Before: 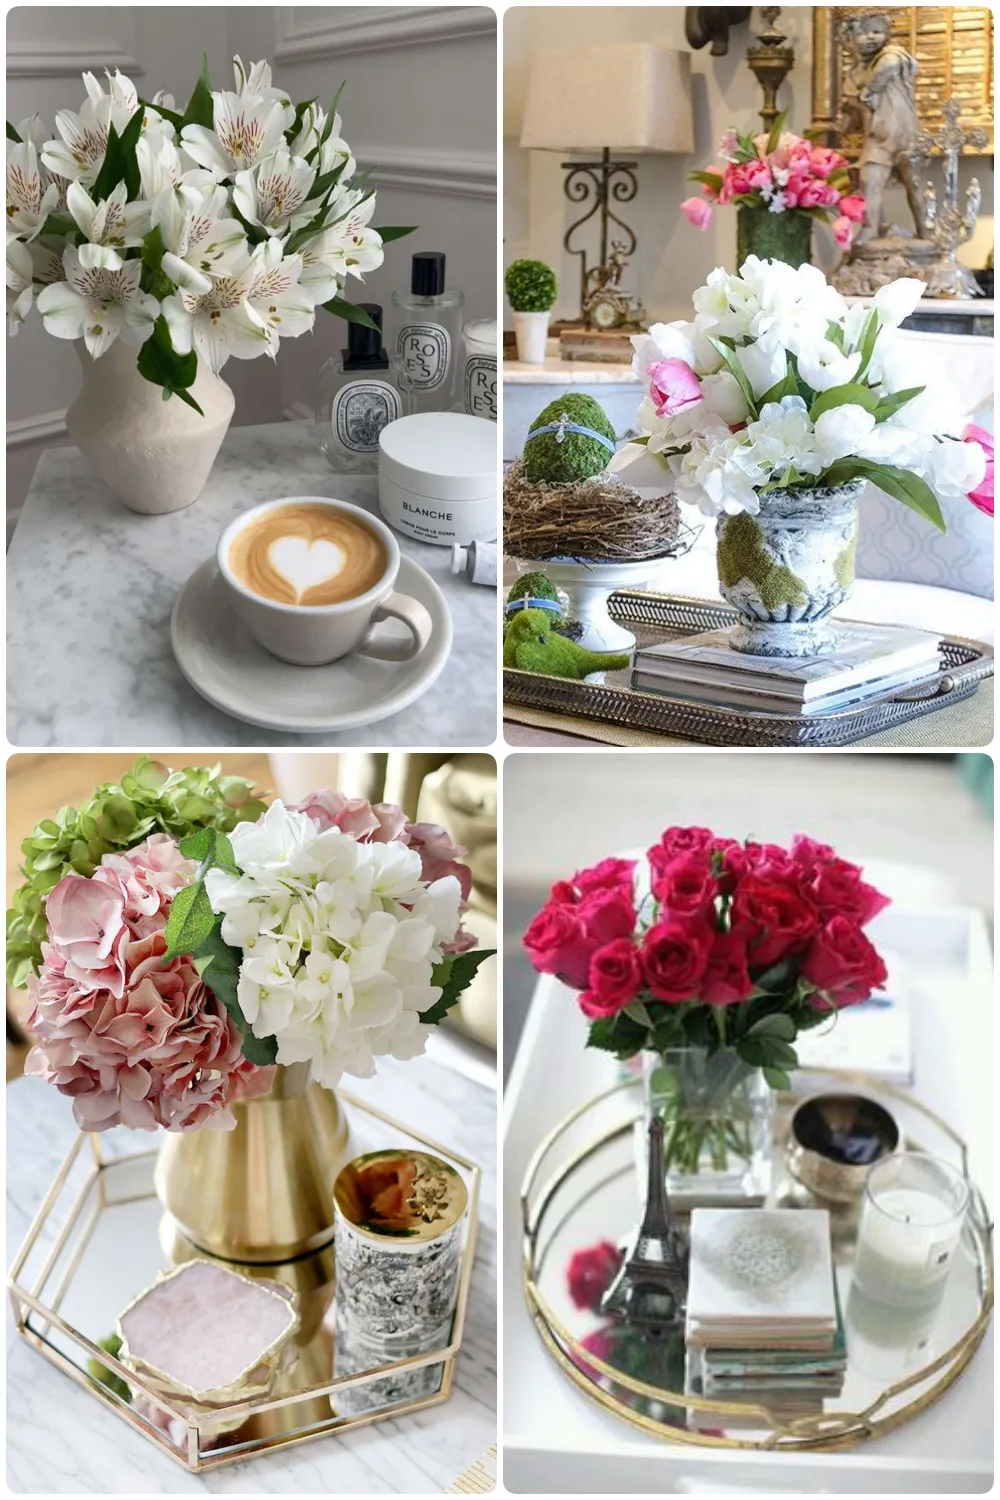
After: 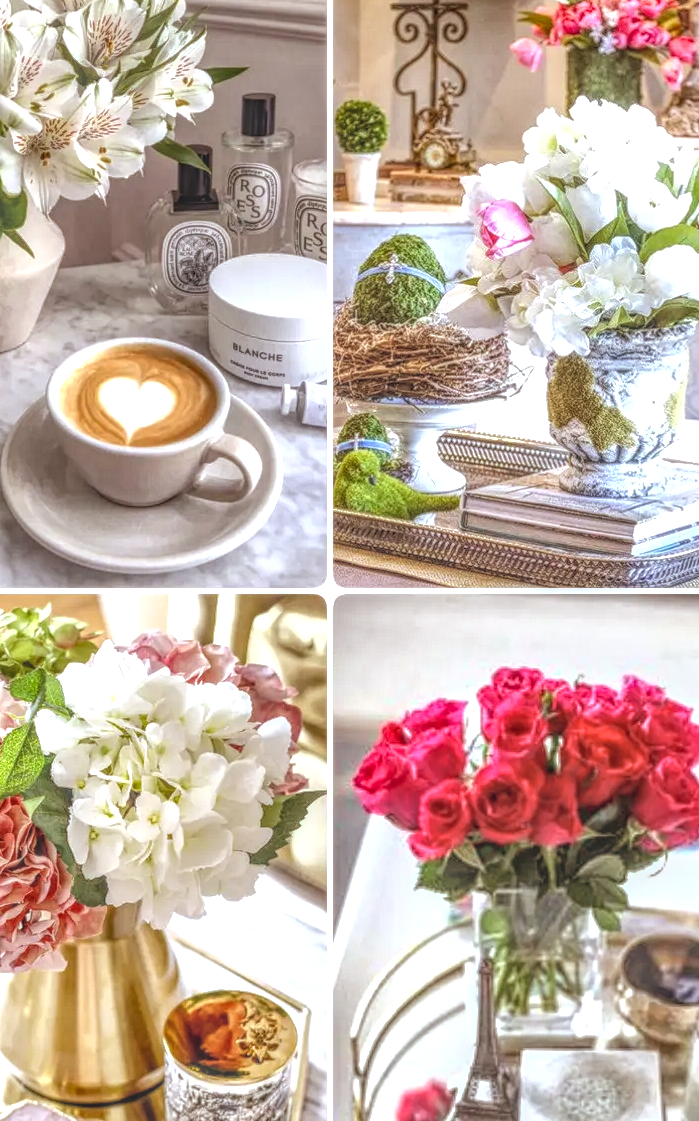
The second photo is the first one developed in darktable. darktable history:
local contrast: highlights 0%, shadows 0%, detail 200%, midtone range 0.25
rgb levels: mode RGB, independent channels, levels [[0, 0.5, 1], [0, 0.521, 1], [0, 0.536, 1]]
exposure: exposure 0.559 EV, compensate highlight preservation false
crop and rotate: left 17.046%, top 10.659%, right 12.989%, bottom 14.553%
white balance: red 1.004, blue 1.024
